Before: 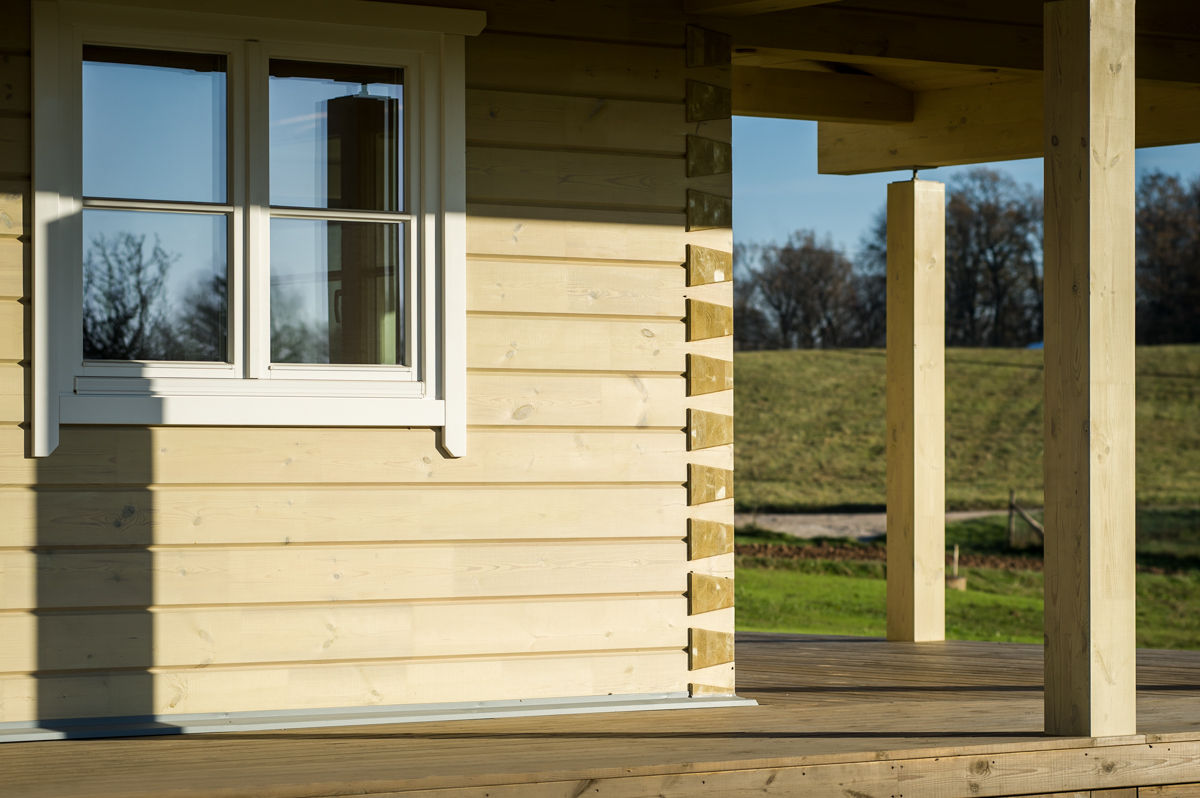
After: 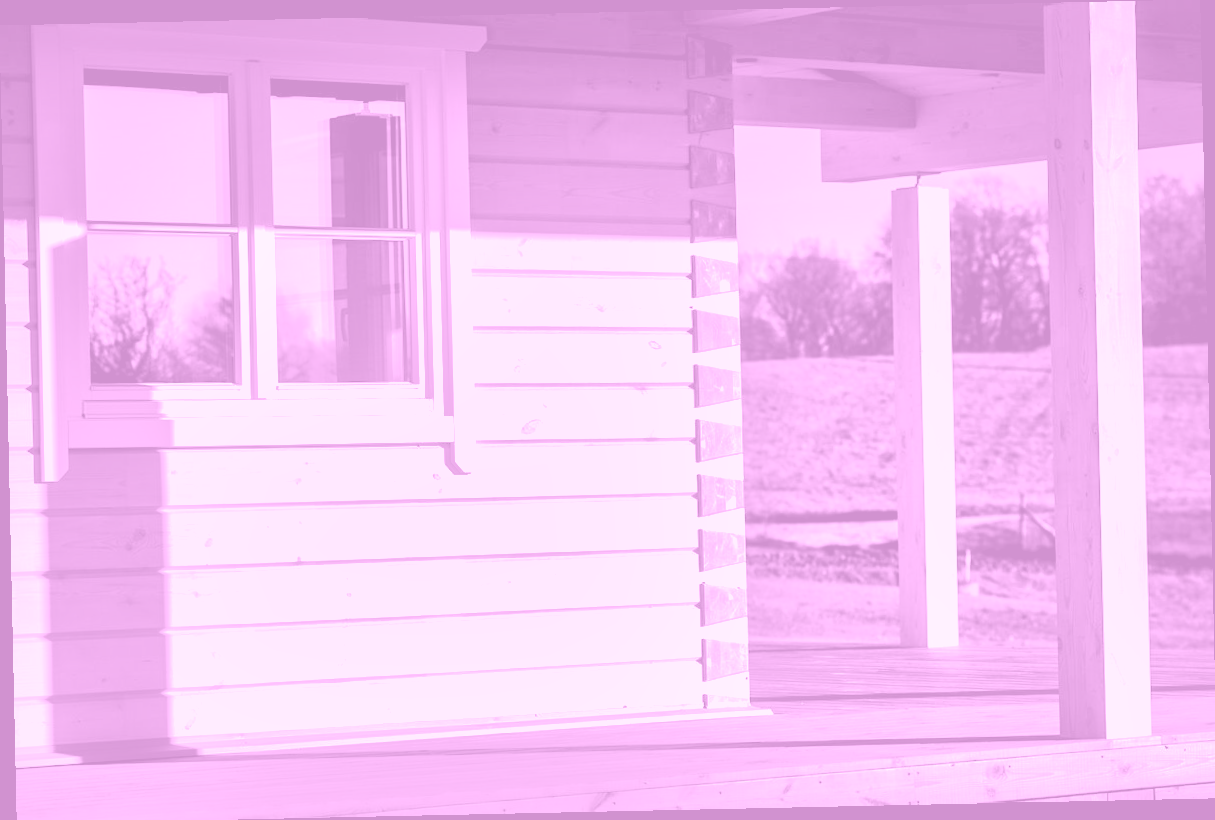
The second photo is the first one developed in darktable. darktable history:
crop: top 0.05%, bottom 0.098%
rotate and perspective: rotation -1.24°, automatic cropping off
colorize: hue 331.2°, saturation 75%, source mix 30.28%, lightness 70.52%, version 1
local contrast: mode bilateral grid, contrast 44, coarseness 69, detail 214%, midtone range 0.2
shadows and highlights: shadows 40, highlights -60
exposure: black level correction 0, exposure 0.68 EV, compensate exposure bias true, compensate highlight preservation false
